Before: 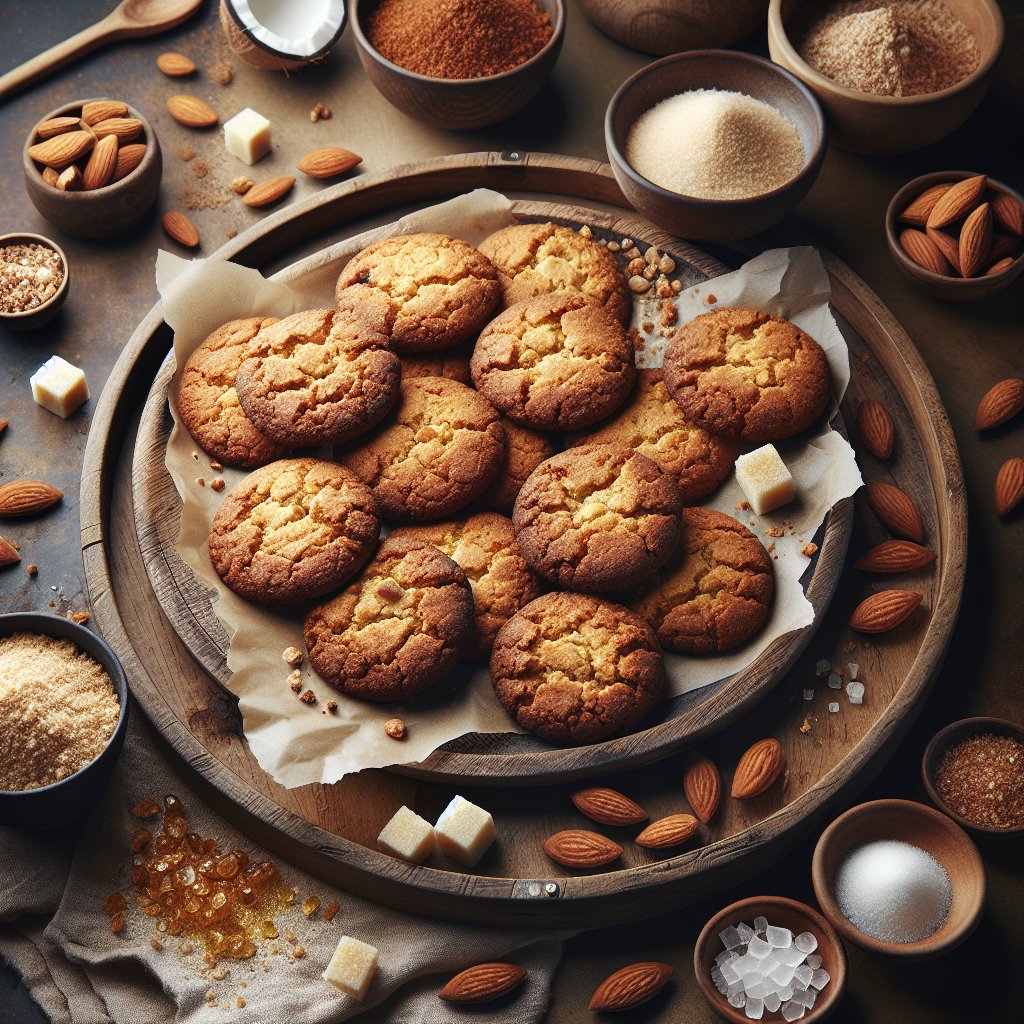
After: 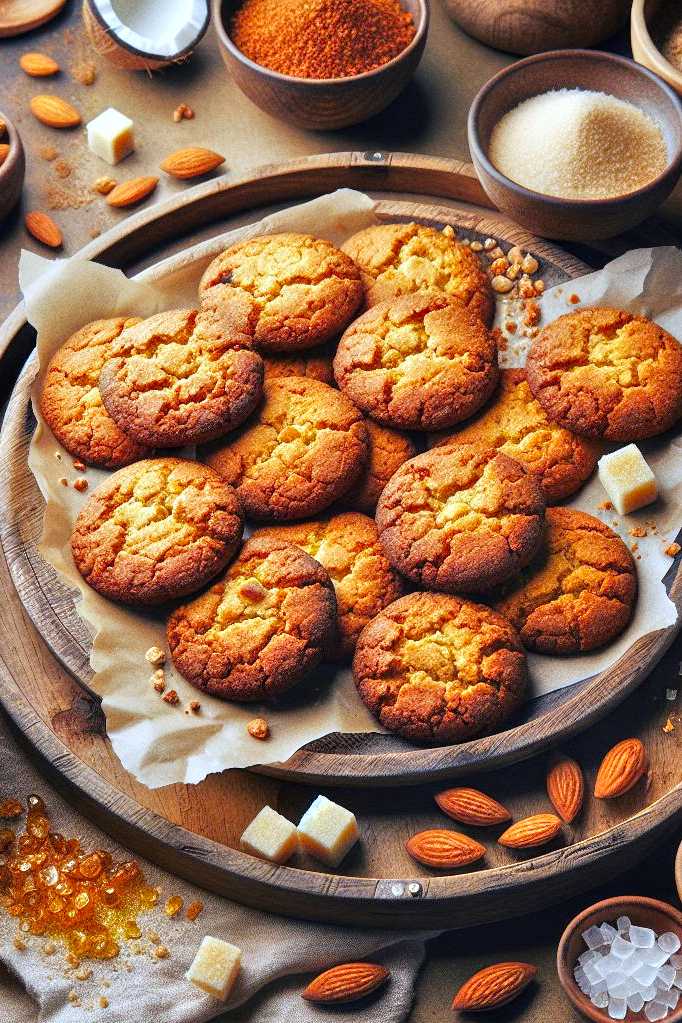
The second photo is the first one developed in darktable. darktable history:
crop and rotate: left 13.409%, right 19.924%
local contrast: highlights 100%, shadows 100%, detail 120%, midtone range 0.2
white balance: red 0.954, blue 1.079
color correction: saturation 1.11
grain: coarseness 0.09 ISO
color balance: output saturation 120%
tone equalizer: -7 EV 0.15 EV, -6 EV 0.6 EV, -5 EV 1.15 EV, -4 EV 1.33 EV, -3 EV 1.15 EV, -2 EV 0.6 EV, -1 EV 0.15 EV, mask exposure compensation -0.5 EV
shadows and highlights: shadows 32, highlights -32, soften with gaussian
